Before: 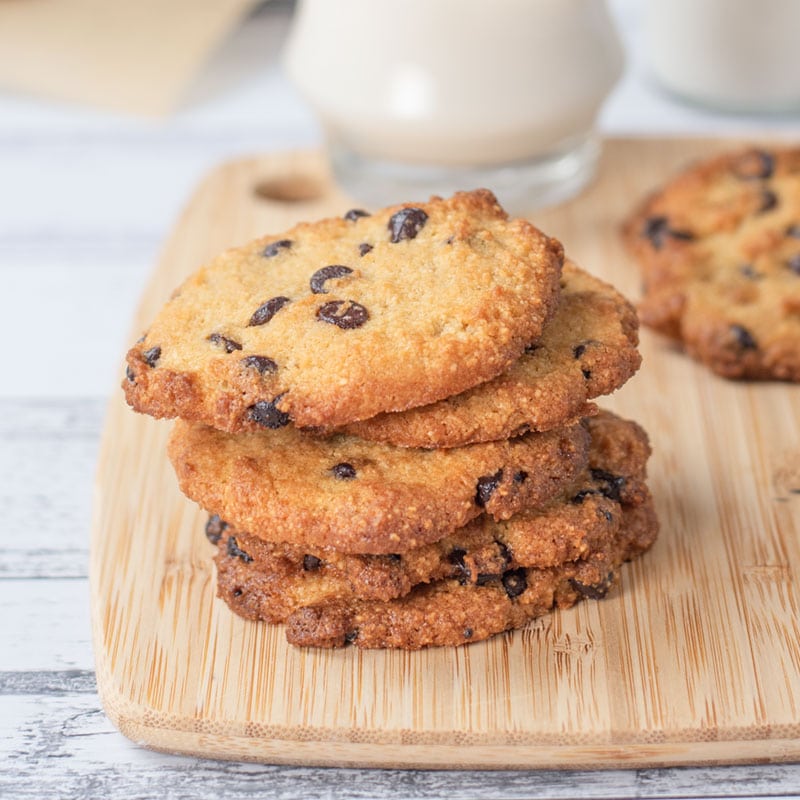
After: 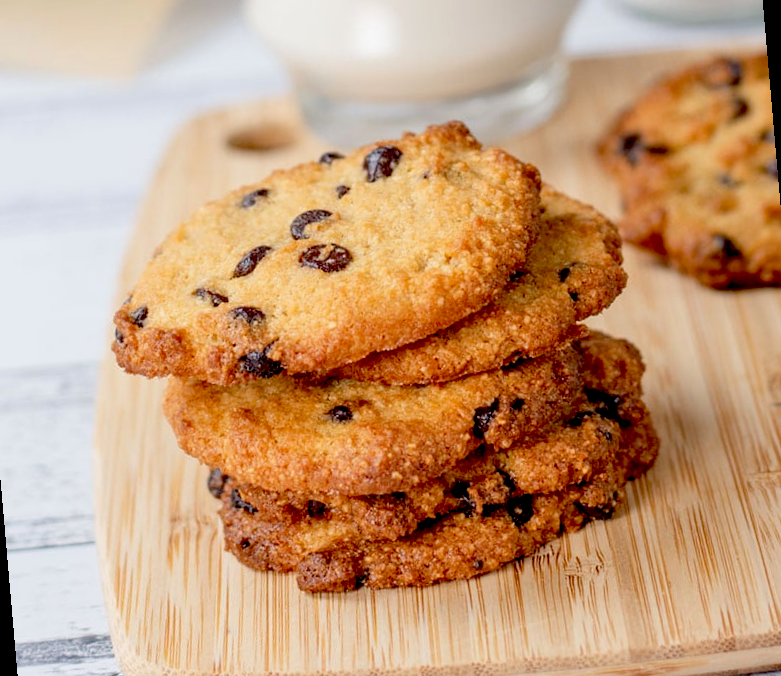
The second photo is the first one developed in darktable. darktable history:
exposure: black level correction 0.056, exposure -0.039 EV, compensate highlight preservation false
rotate and perspective: rotation -5°, crop left 0.05, crop right 0.952, crop top 0.11, crop bottom 0.89
